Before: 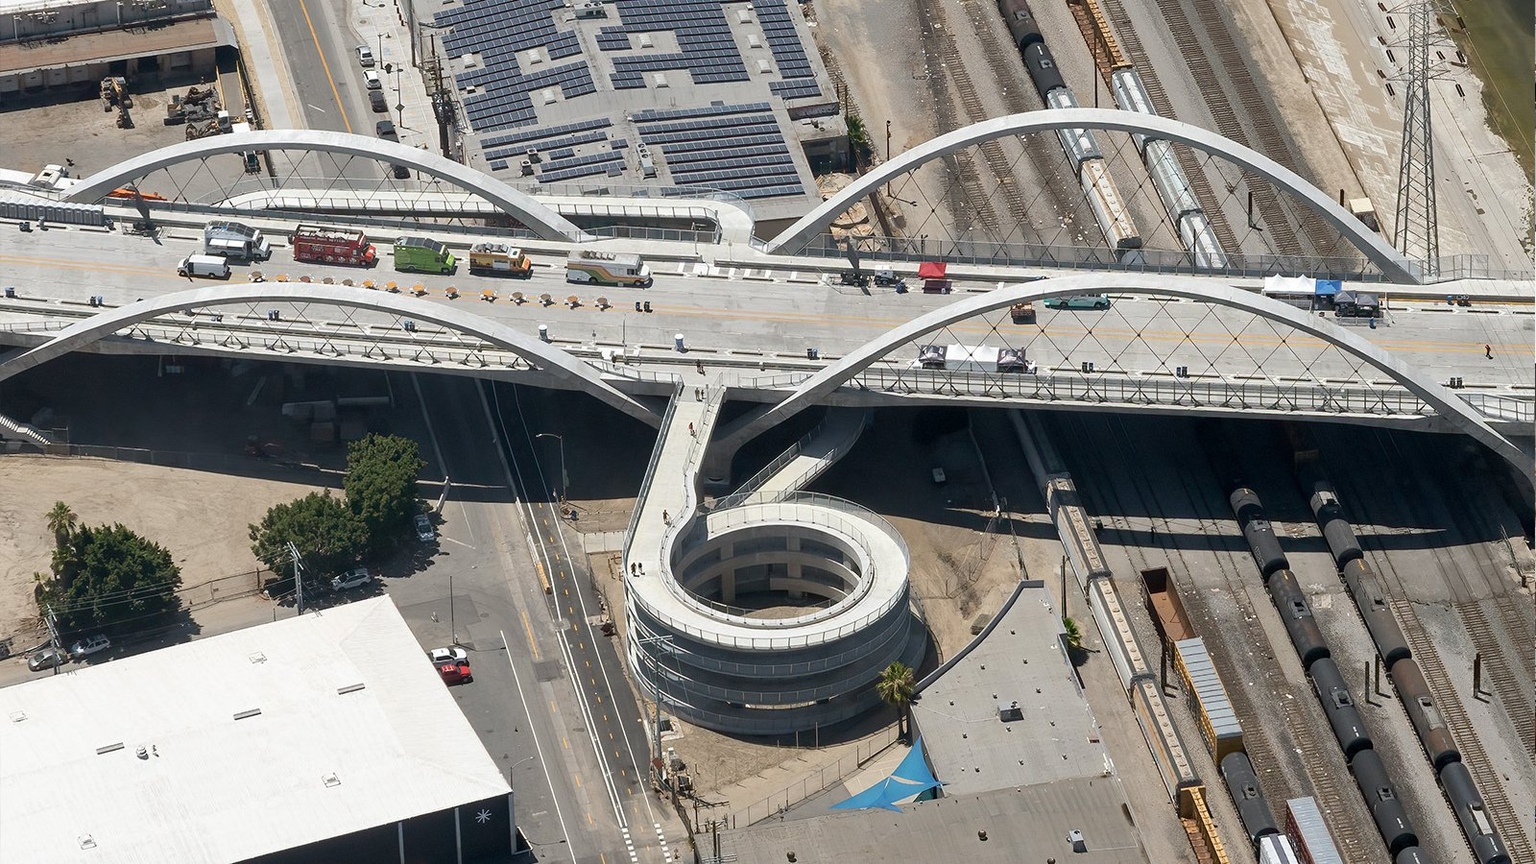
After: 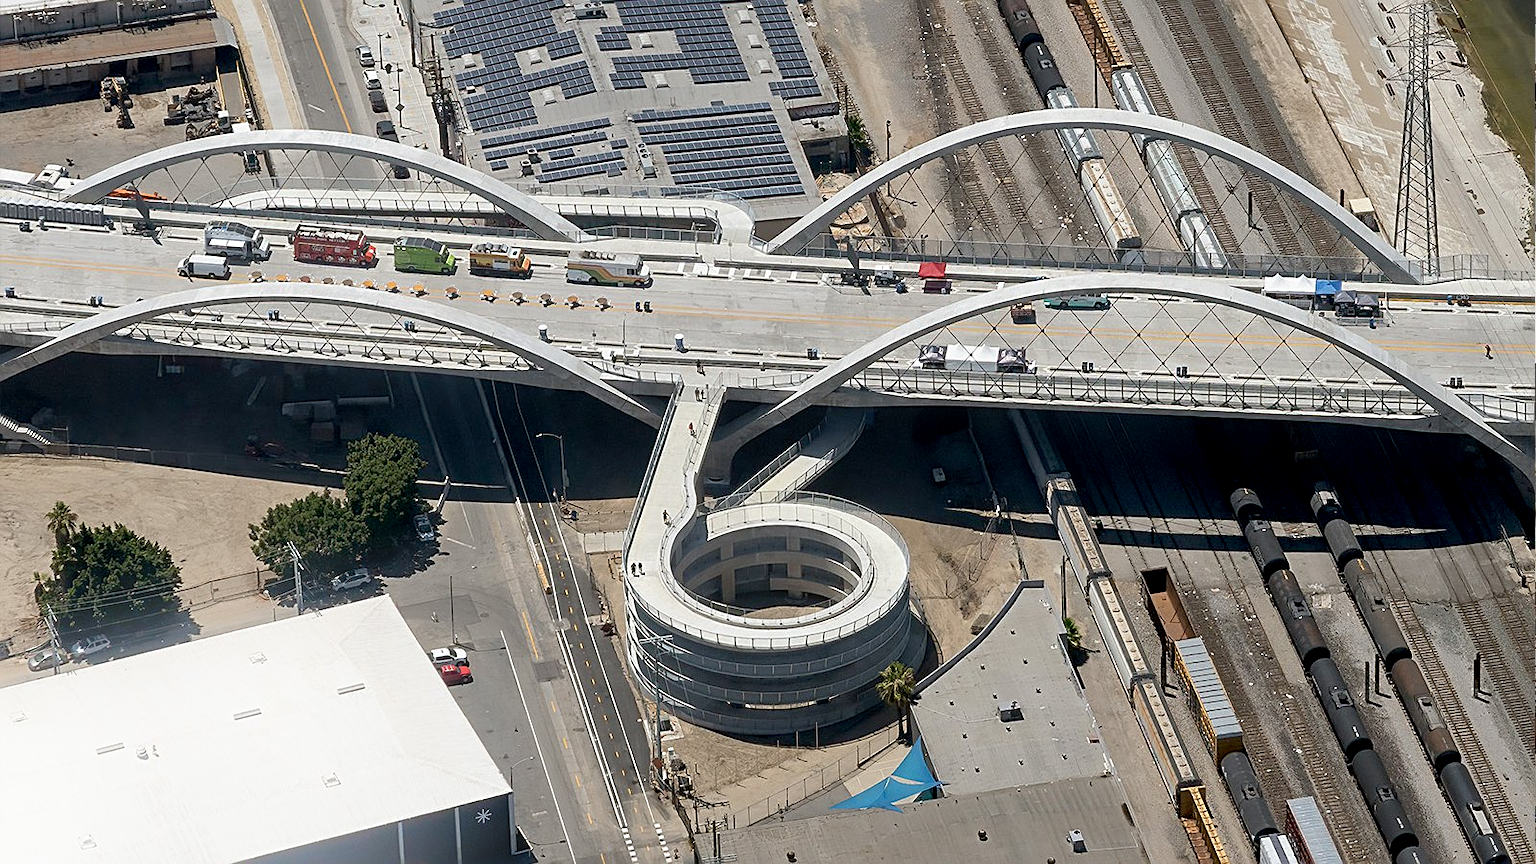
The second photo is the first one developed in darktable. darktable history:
bloom: size 15%, threshold 97%, strength 7%
contrast equalizer: octaves 7, y [[0.6 ×6], [0.55 ×6], [0 ×6], [0 ×6], [0 ×6]], mix 0.15
exposure: black level correction 0.009, exposure -0.159 EV, compensate highlight preservation false
sharpen: on, module defaults
